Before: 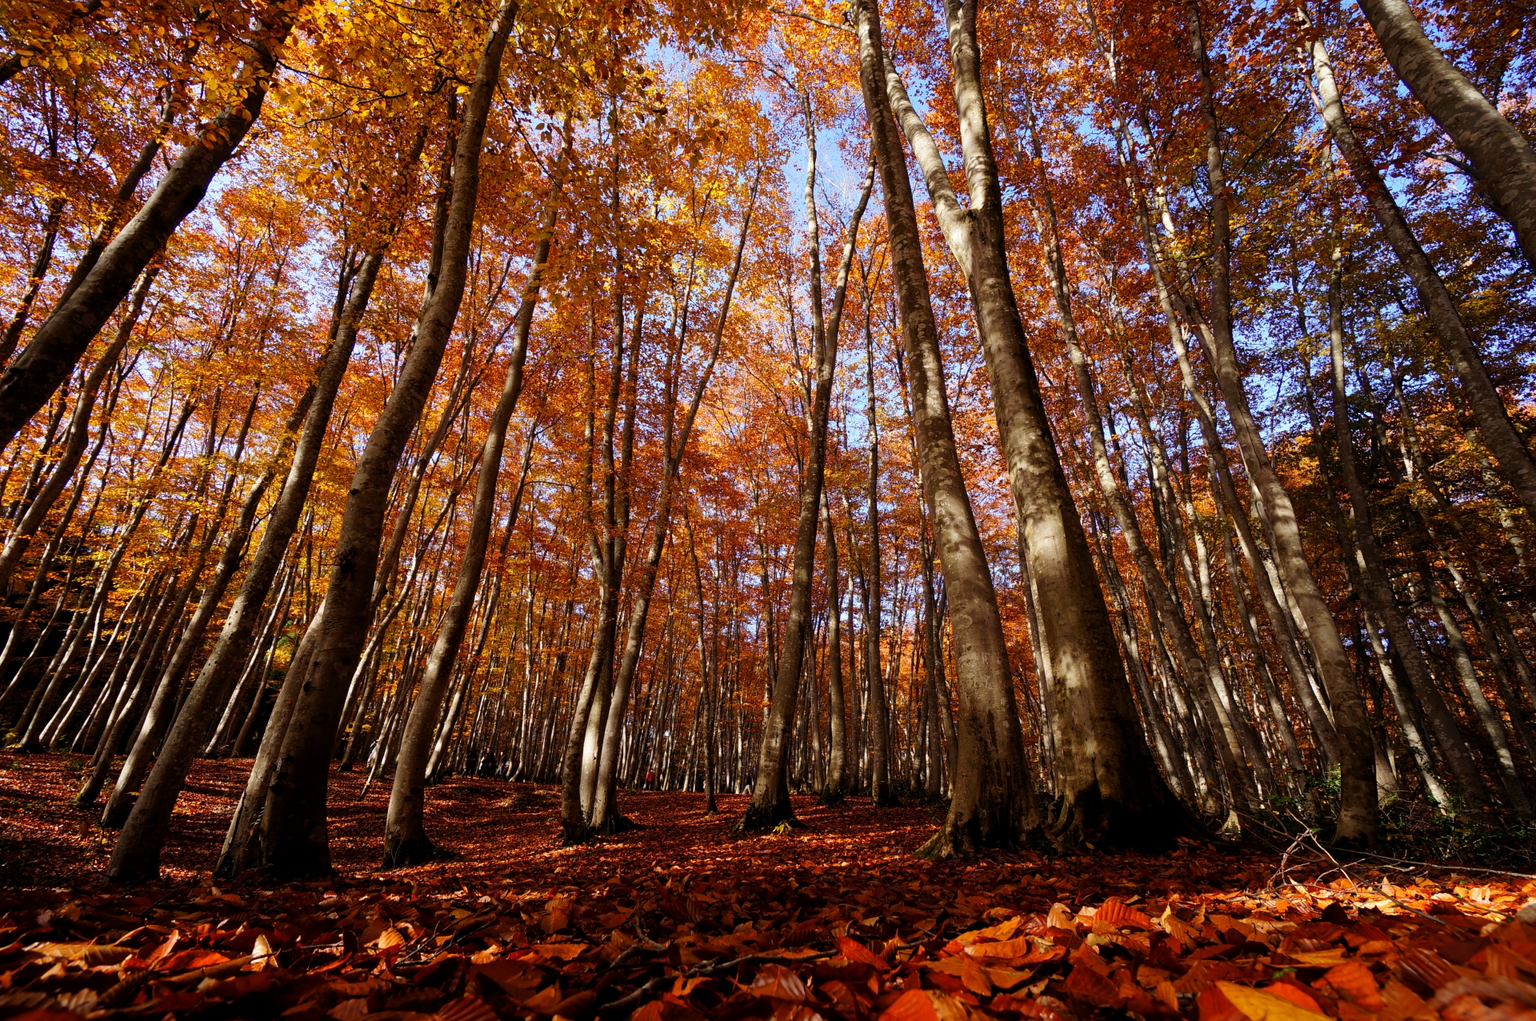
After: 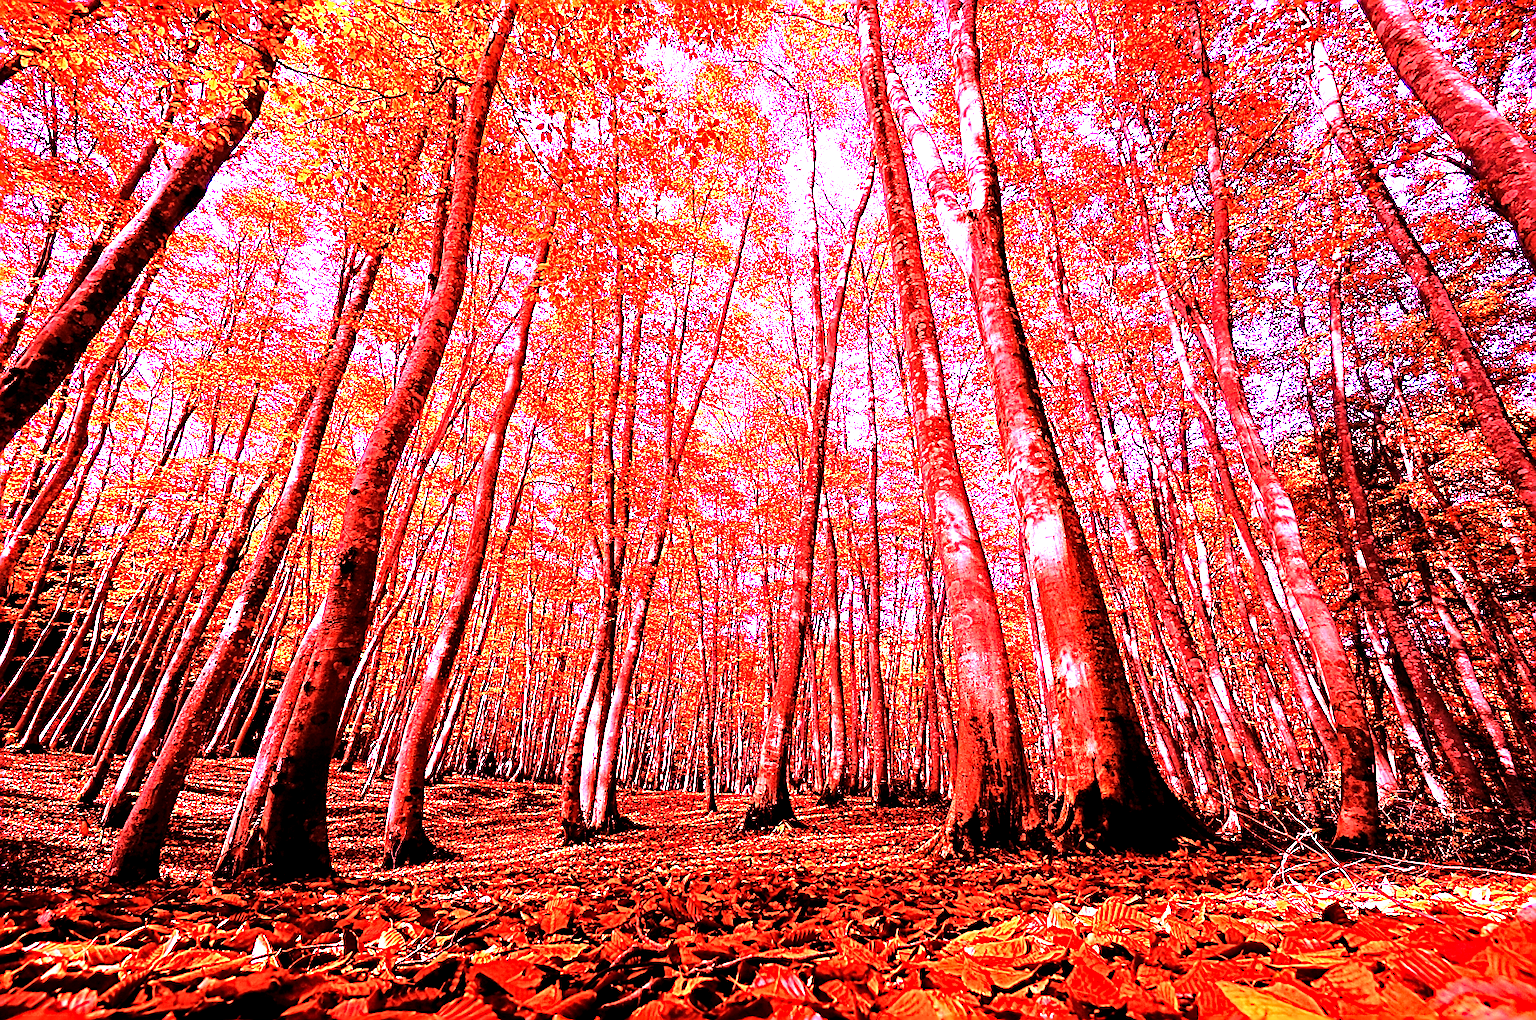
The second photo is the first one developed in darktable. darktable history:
tone equalizer: -8 EV -1.08 EV, -7 EV -1.01 EV, -6 EV -0.867 EV, -5 EV -0.578 EV, -3 EV 0.578 EV, -2 EV 0.867 EV, -1 EV 1.01 EV, +0 EV 1.08 EV, edges refinement/feathering 500, mask exposure compensation -1.57 EV, preserve details no
contrast equalizer: octaves 7, y [[0.6 ×6], [0.55 ×6], [0 ×6], [0 ×6], [0 ×6]], mix 0.2
white balance: red 4.26, blue 1.802
sharpen: on, module defaults
